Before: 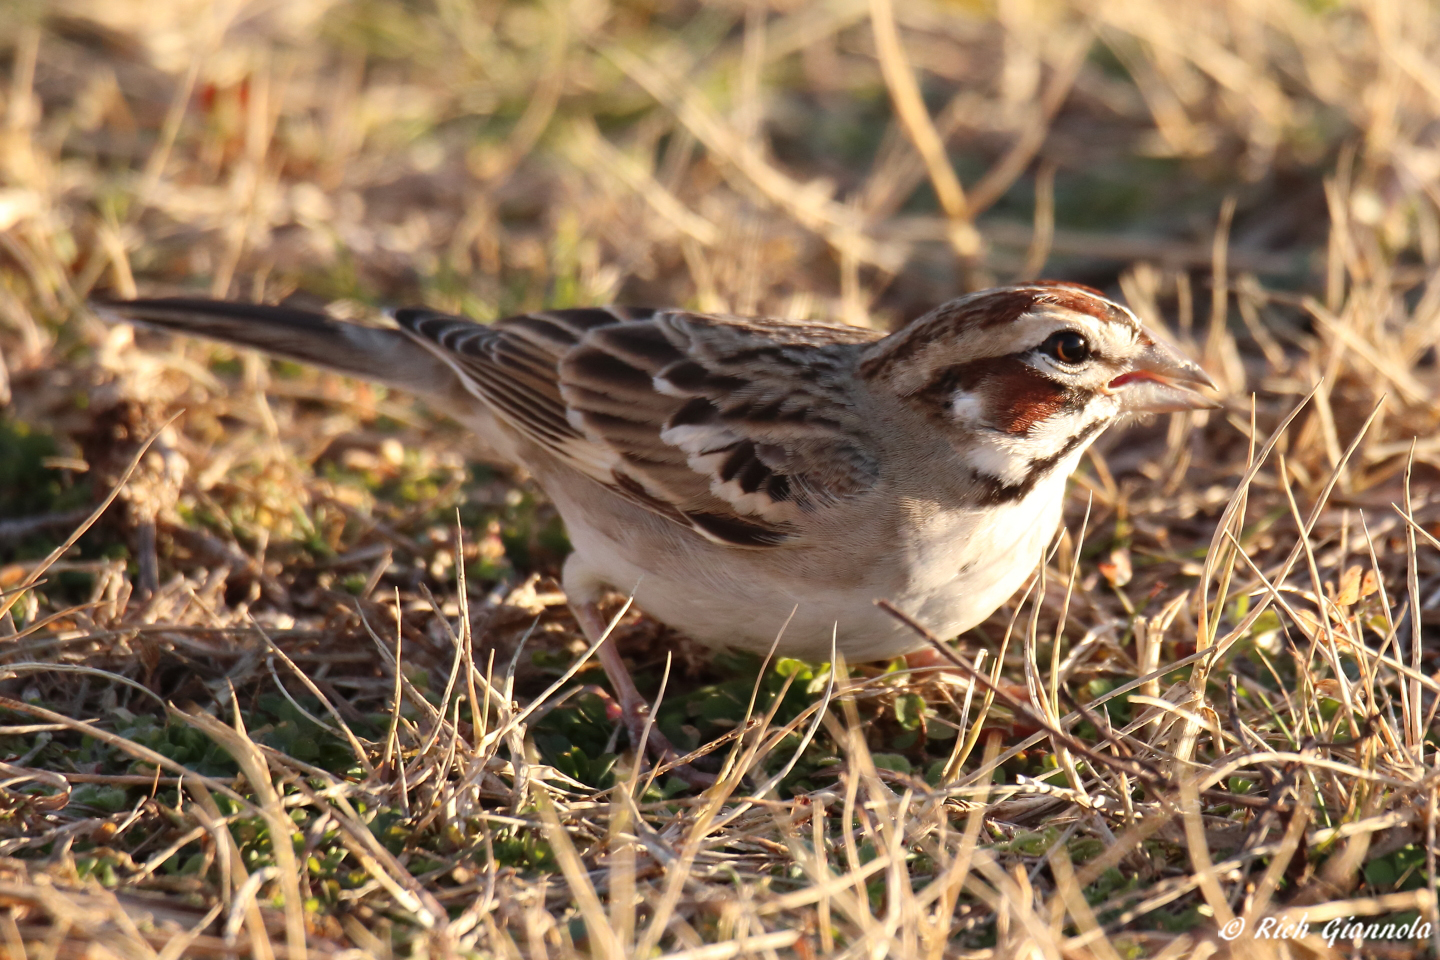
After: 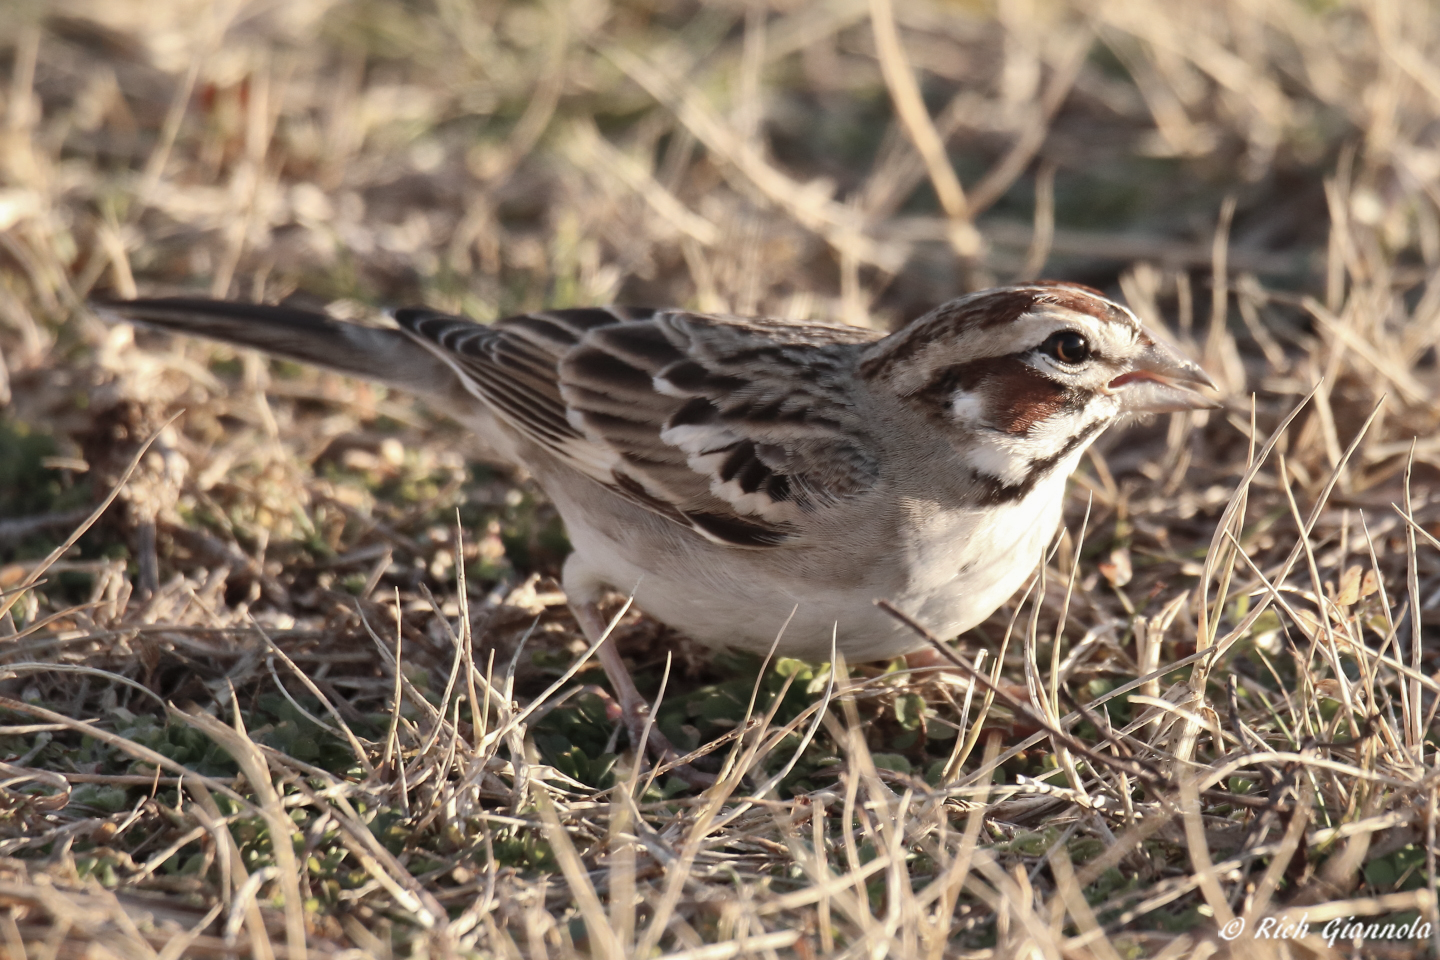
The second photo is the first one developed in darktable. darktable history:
contrast brightness saturation: contrast -0.05, saturation -0.41
shadows and highlights: on, module defaults
local contrast: mode bilateral grid, contrast 20, coarseness 50, detail 144%, midtone range 0.2
